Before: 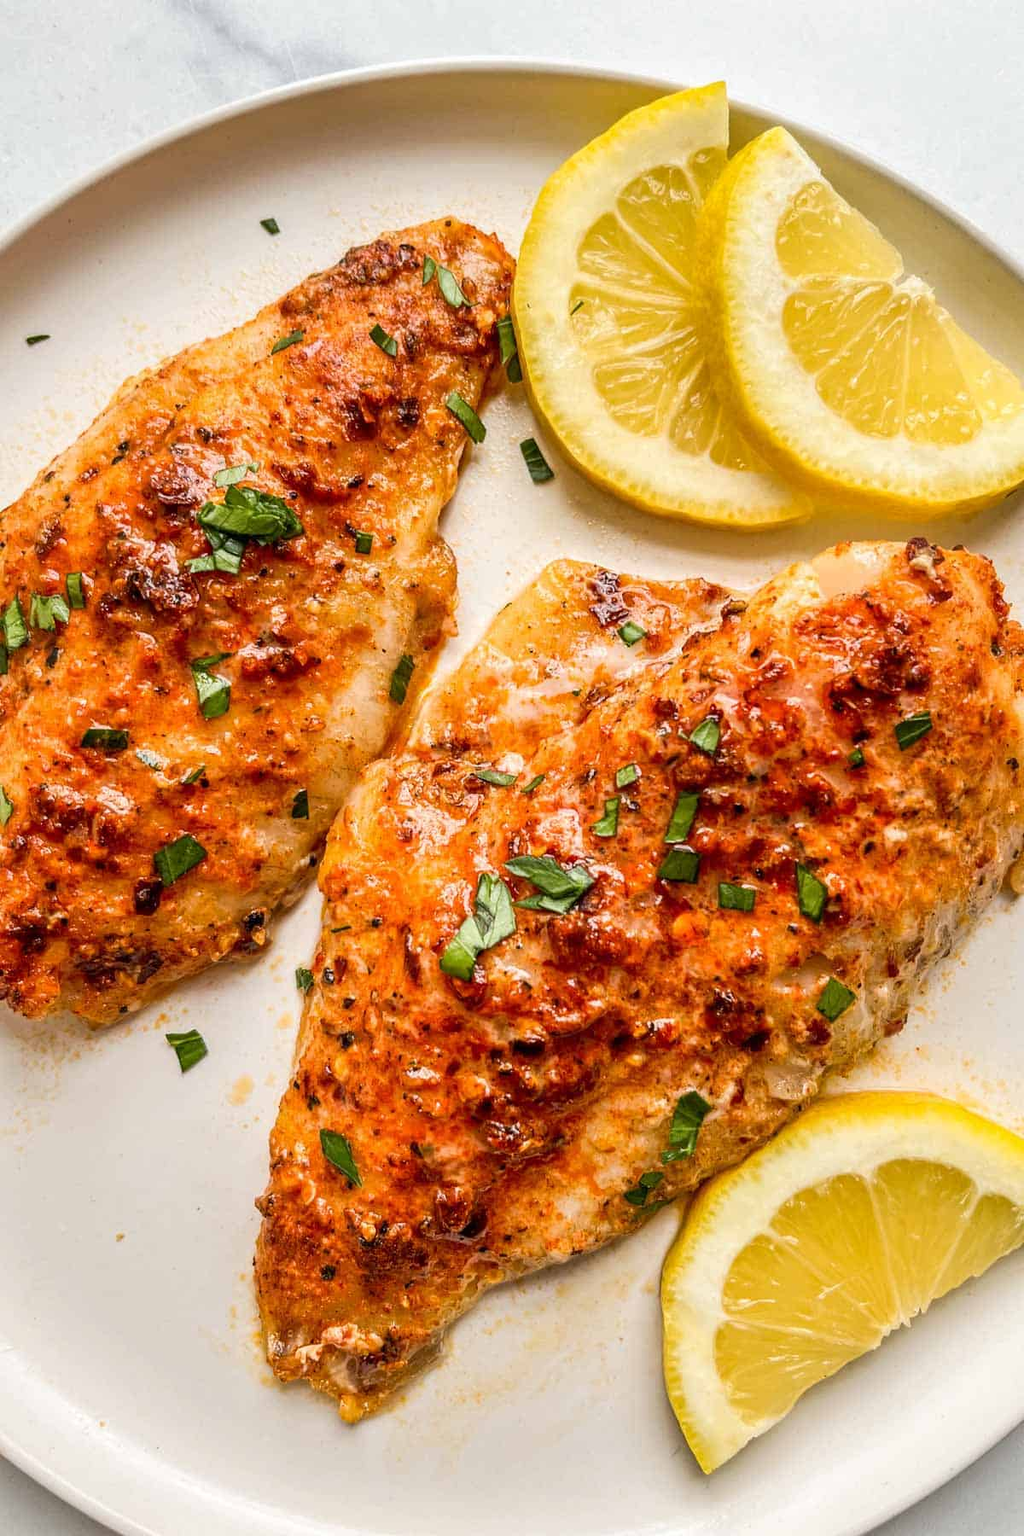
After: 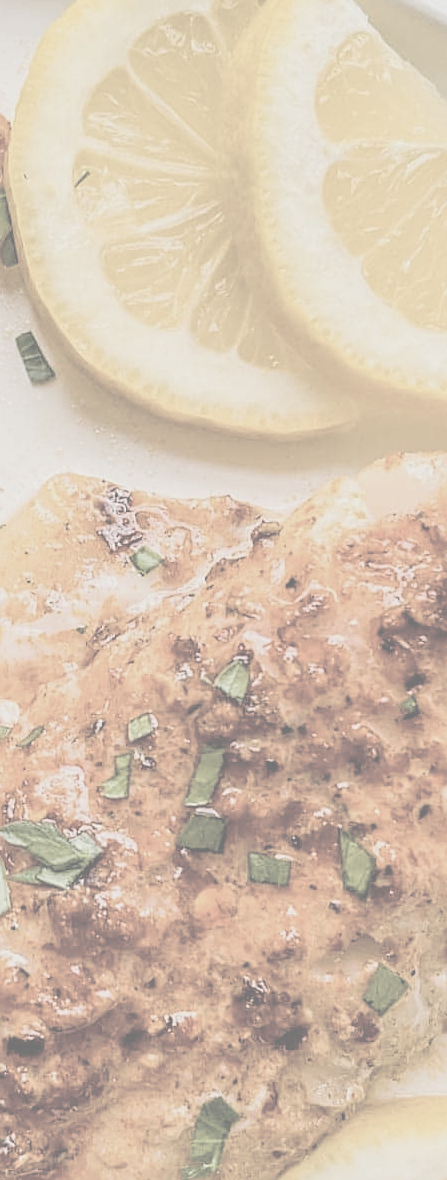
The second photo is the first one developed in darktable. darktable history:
sharpen: on, module defaults
contrast brightness saturation: contrast -0.335, brightness 0.741, saturation -0.793
crop and rotate: left 49.55%, top 10.115%, right 13.13%, bottom 24.323%
color balance rgb: shadows lift › luminance -21.781%, shadows lift › chroma 6.589%, shadows lift › hue 269.67°, perceptual saturation grading › global saturation 35.039%, perceptual saturation grading › highlights -29.953%, perceptual saturation grading › shadows 36.047%, global vibrance 23.924%
